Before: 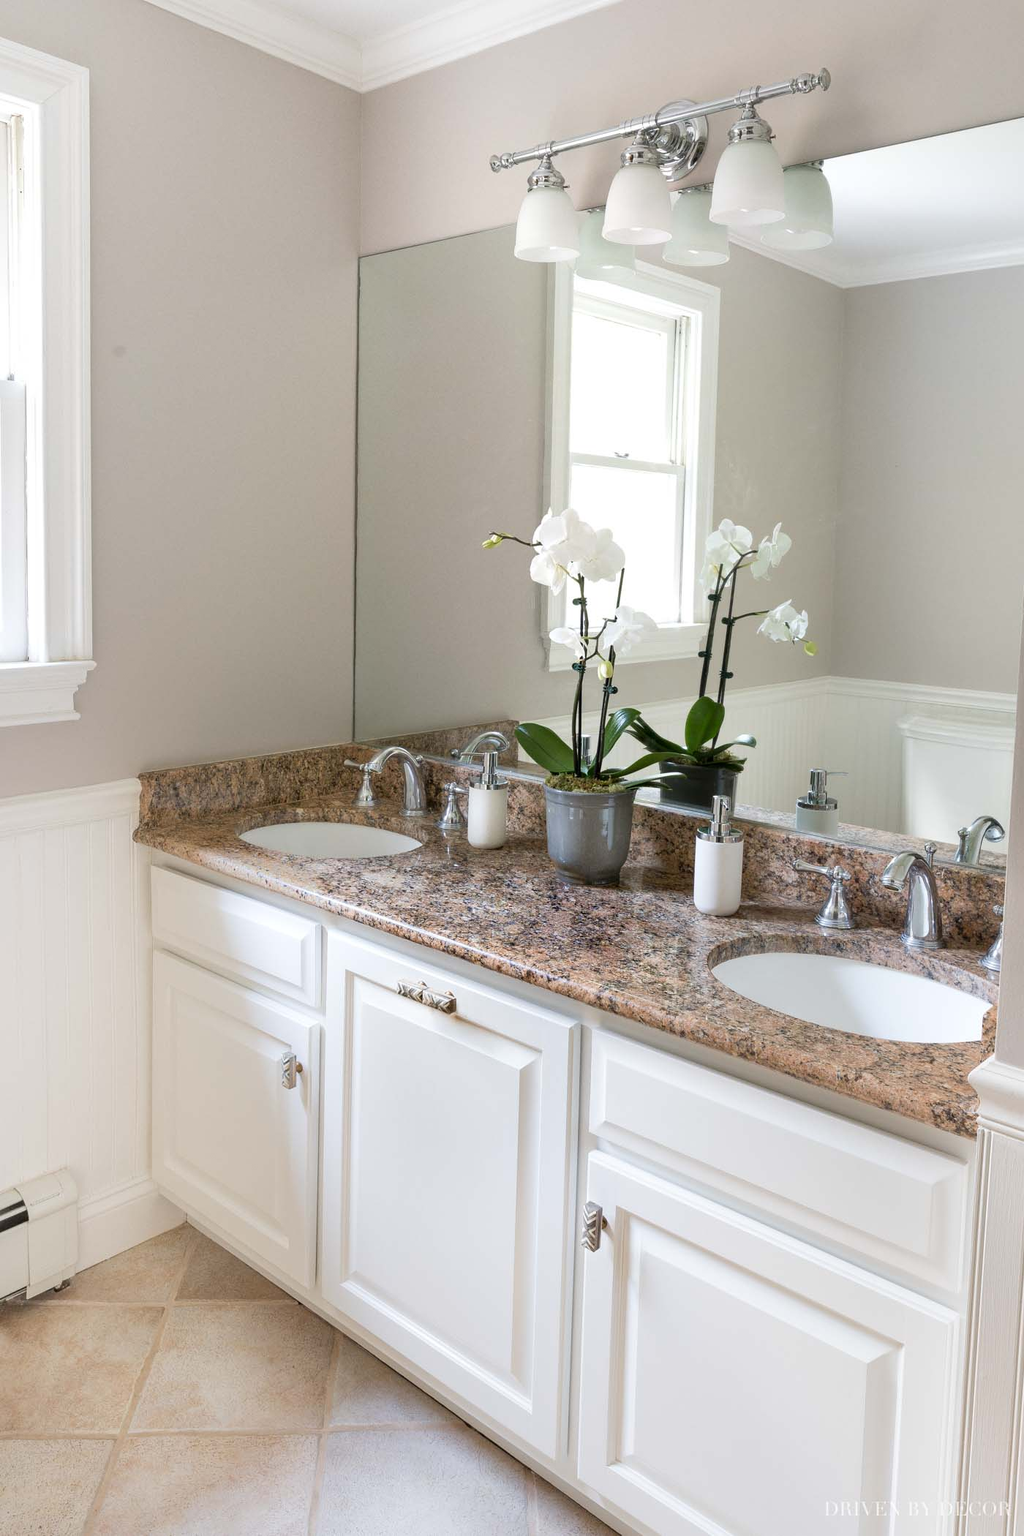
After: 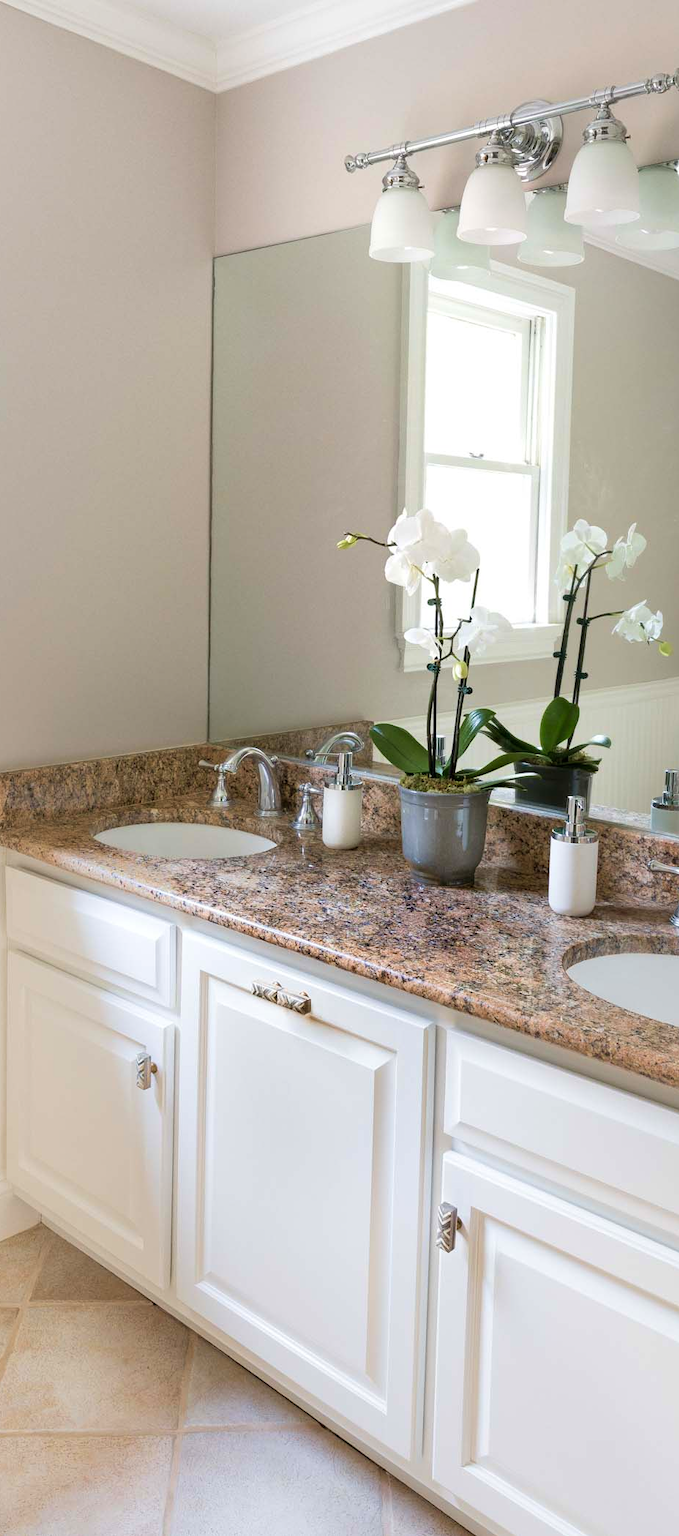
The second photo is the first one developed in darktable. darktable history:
velvia: on, module defaults
crop and rotate: left 14.328%, right 19.306%
